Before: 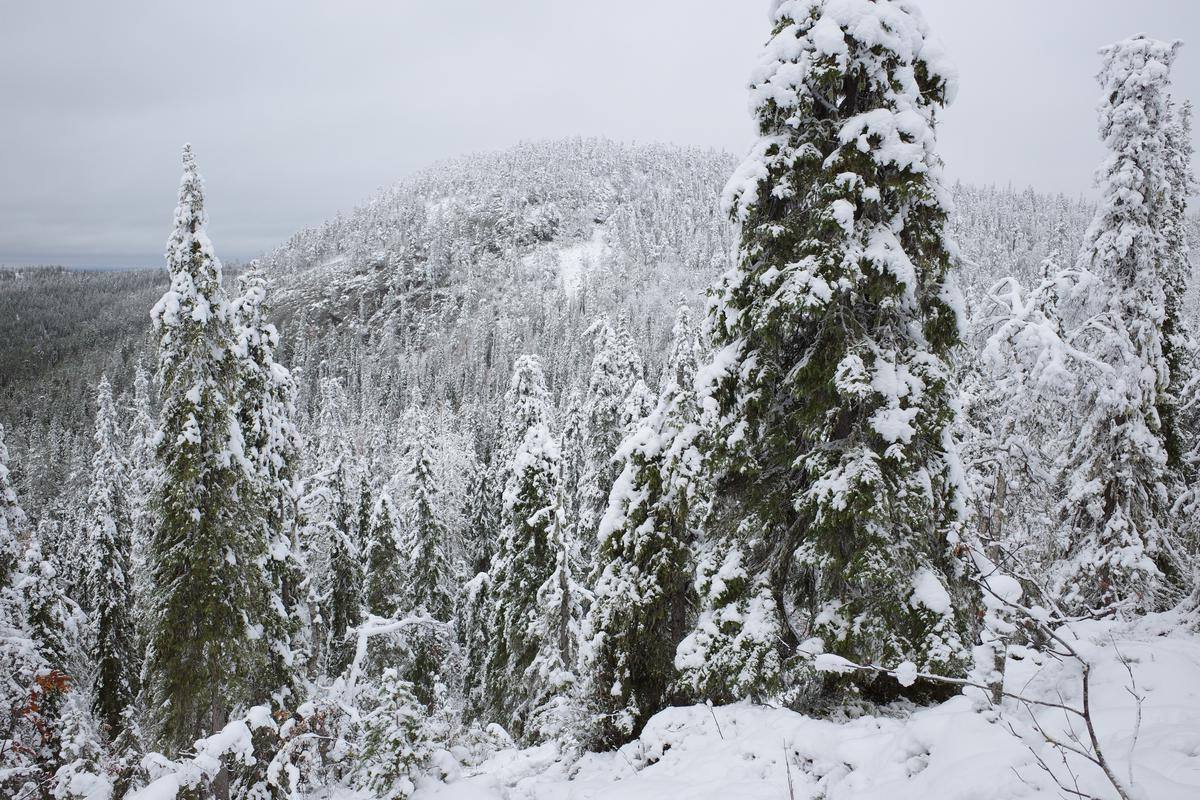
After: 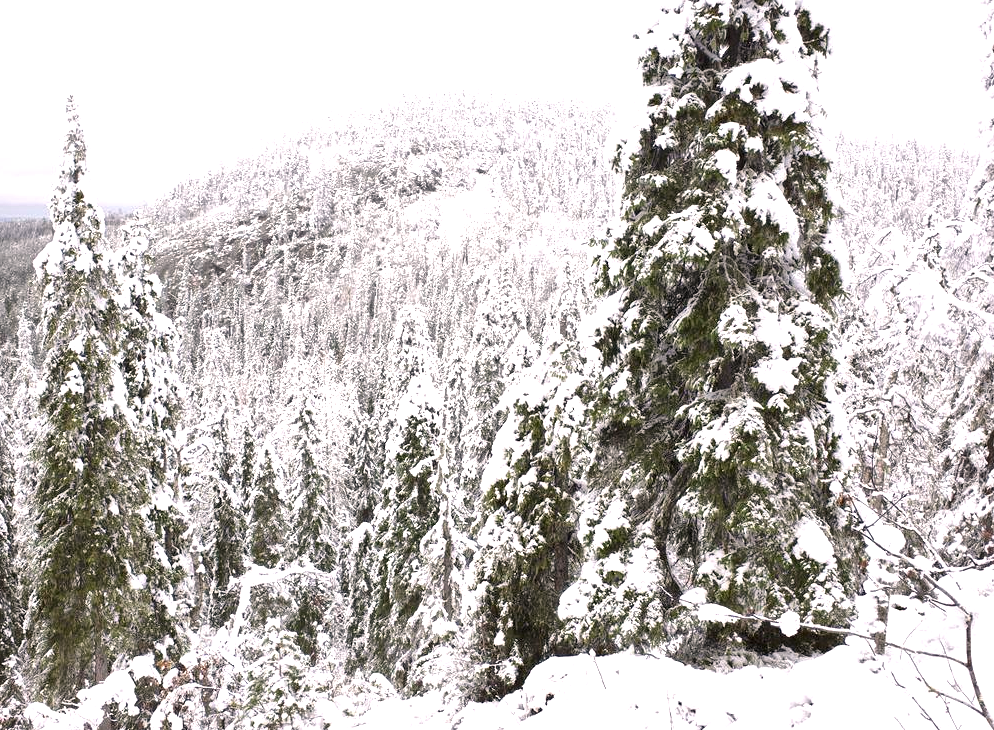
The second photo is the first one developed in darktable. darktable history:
crop: left 9.811%, top 6.336%, right 7.328%, bottom 2.33%
color correction: highlights a* 5.96, highlights b* 4.75
local contrast: mode bilateral grid, contrast 21, coarseness 50, detail 149%, midtone range 0.2
exposure: black level correction 0, exposure 1 EV, compensate exposure bias true, compensate highlight preservation false
